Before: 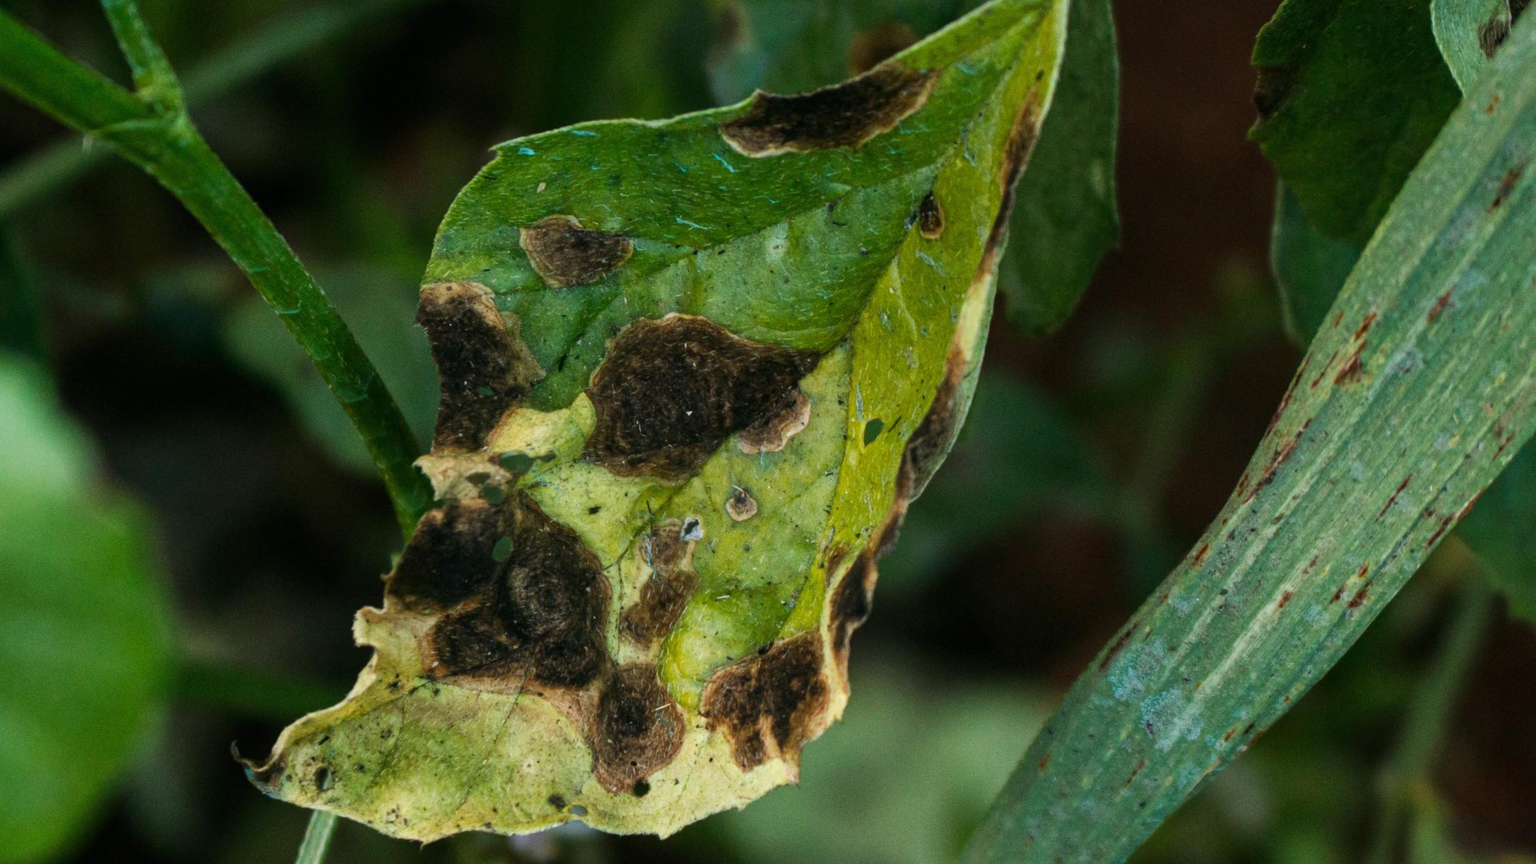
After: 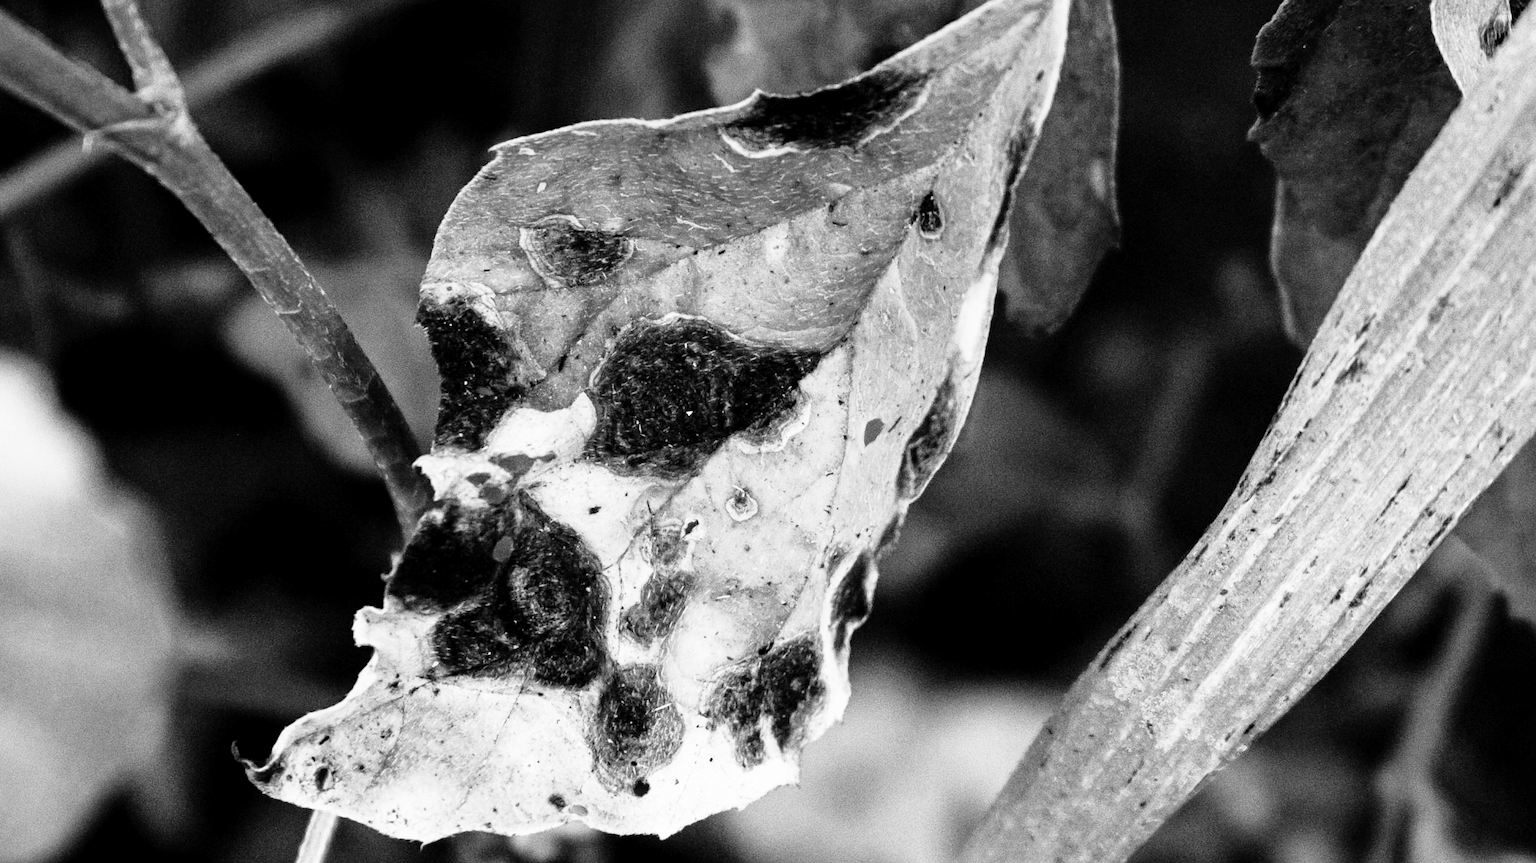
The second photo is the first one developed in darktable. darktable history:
monochrome: on, module defaults
sharpen: radius 1.272, amount 0.305, threshold 0
exposure: black level correction 0.005, exposure 0.286 EV, compensate highlight preservation false
contrast brightness saturation: contrast 0.15, brightness 0.05
base curve: curves: ch0 [(0, 0) (0.012, 0.01) (0.073, 0.168) (0.31, 0.711) (0.645, 0.957) (1, 1)], preserve colors none
